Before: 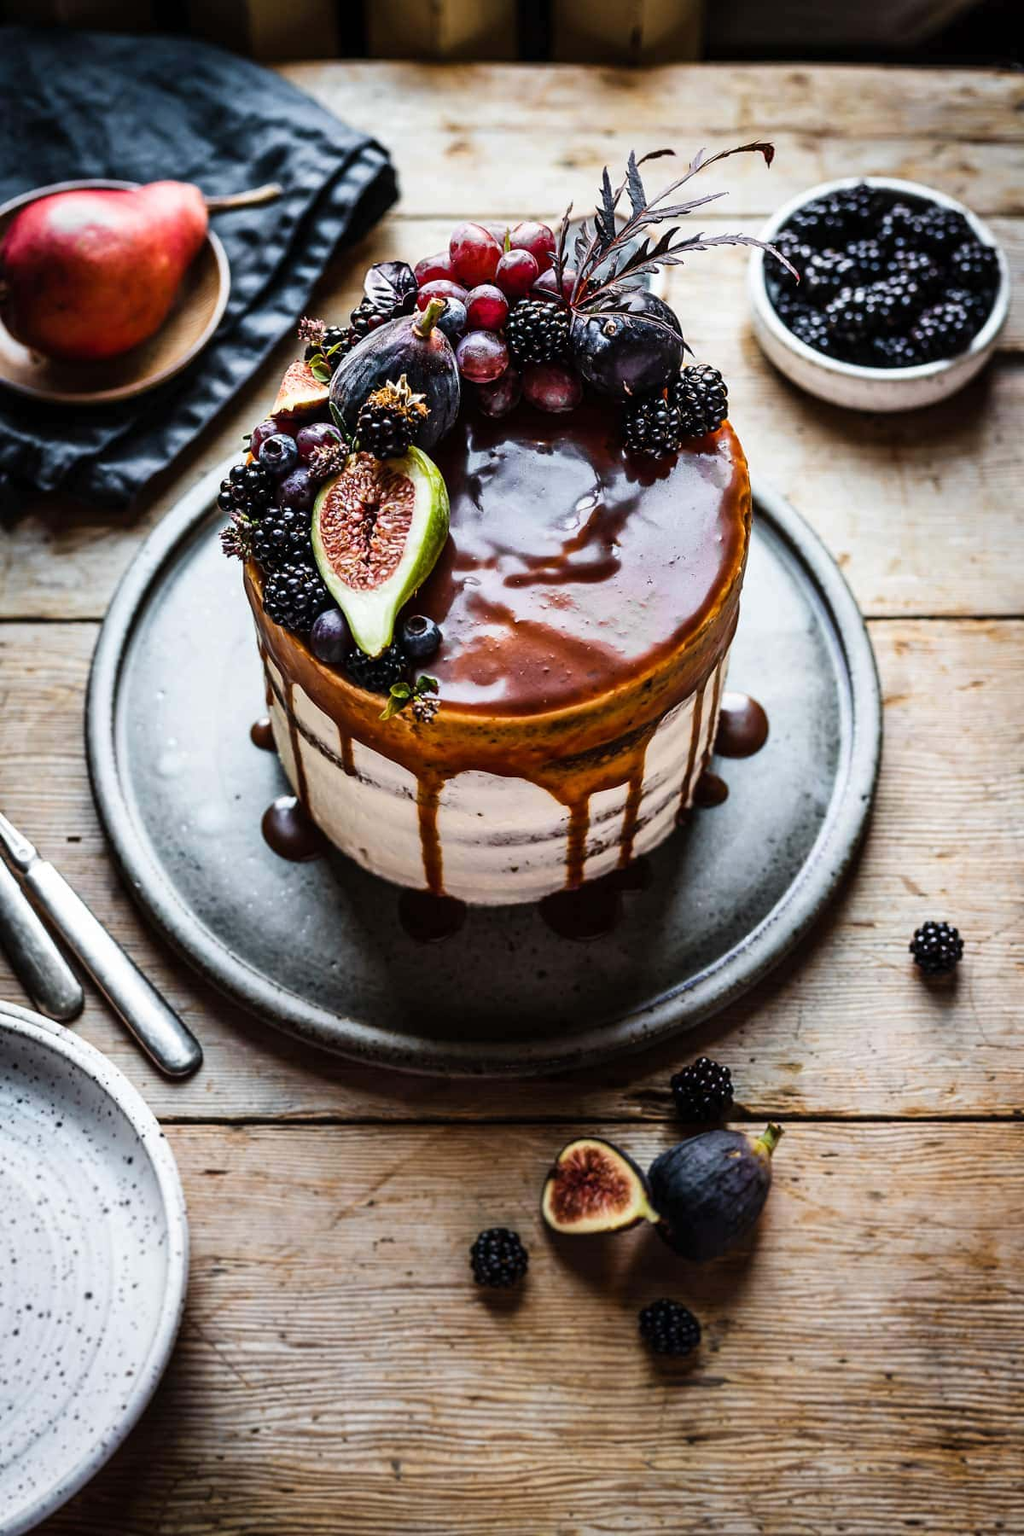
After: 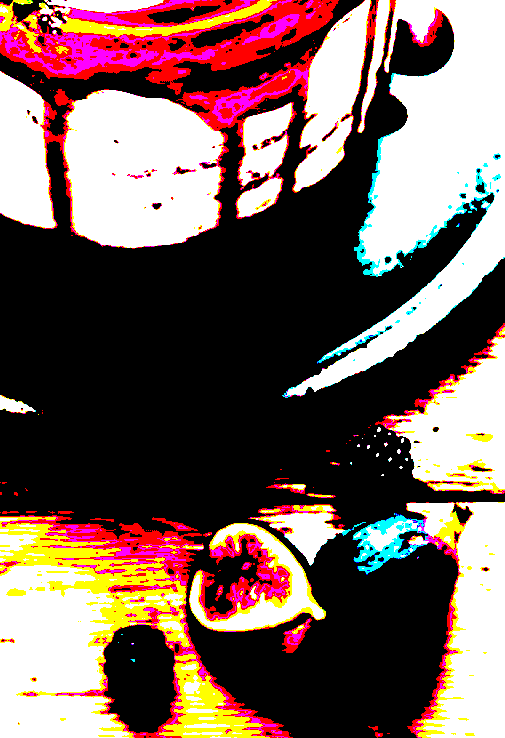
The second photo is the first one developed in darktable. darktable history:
tone equalizer: -8 EV -0.75 EV, -7 EV -0.7 EV, -6 EV -0.6 EV, -5 EV -0.4 EV, -3 EV 0.4 EV, -2 EV 0.6 EV, -1 EV 0.7 EV, +0 EV 0.75 EV, edges refinement/feathering 500, mask exposure compensation -1.57 EV, preserve details no
crop: left 37.221%, top 45.169%, right 20.63%, bottom 13.777%
shadows and highlights: radius 133.83, soften with gaussian
exposure: black level correction 0.1, exposure 3 EV, compensate highlight preservation false
